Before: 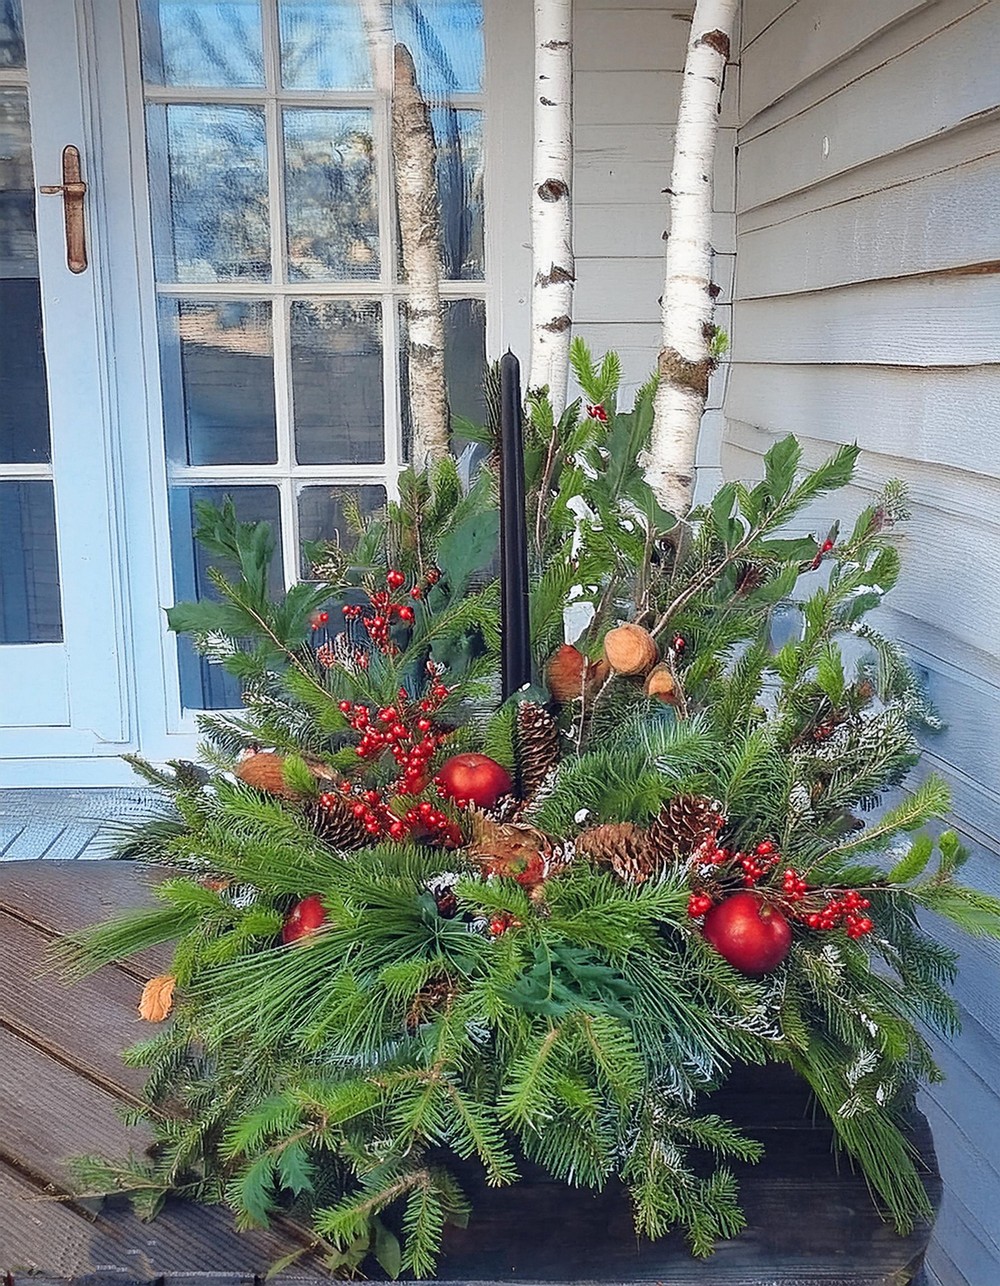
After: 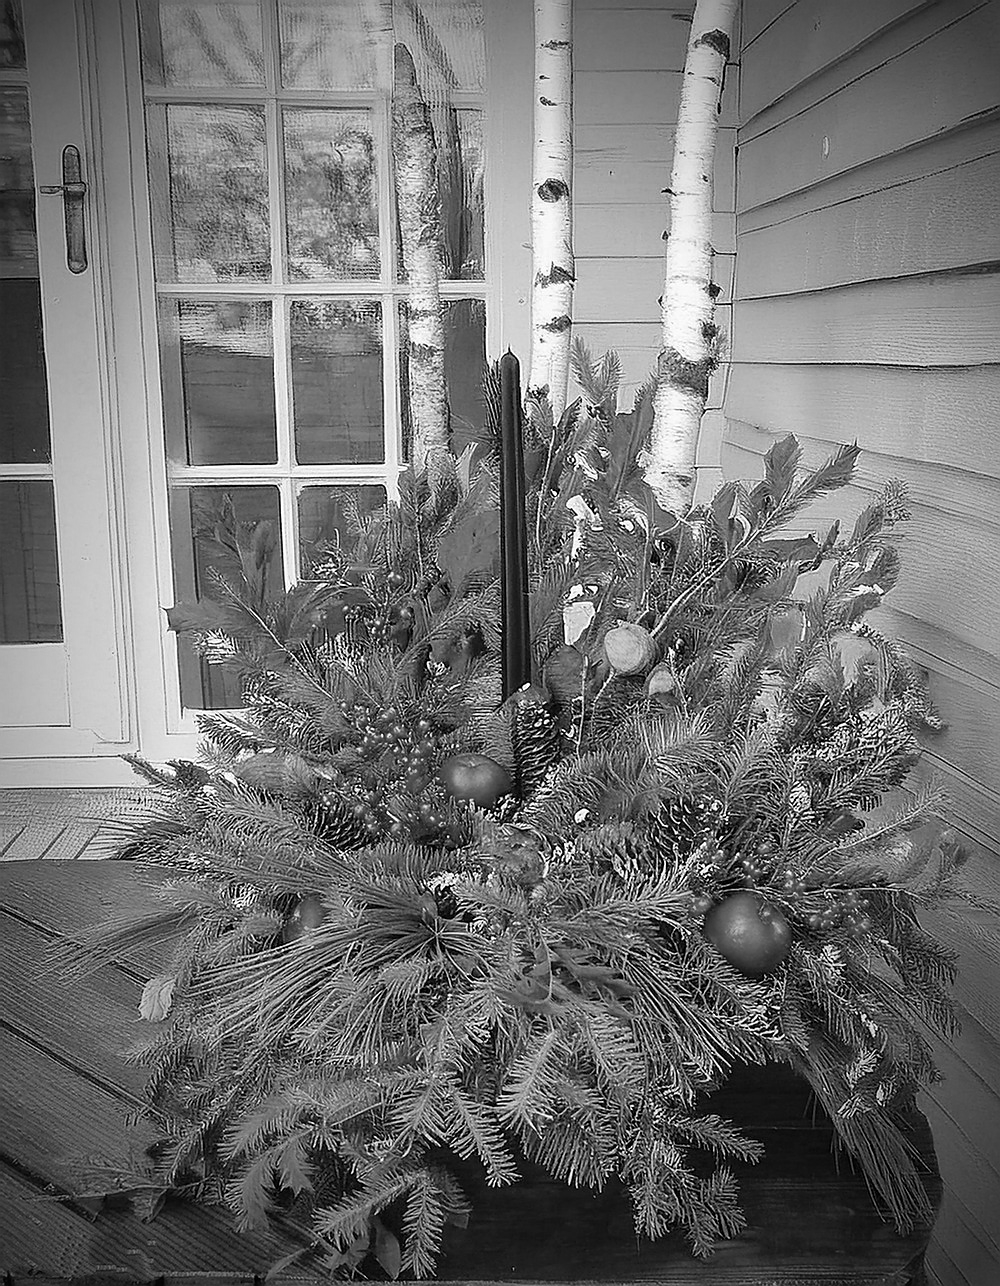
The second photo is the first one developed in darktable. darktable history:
monochrome: a 2.21, b -1.33, size 2.2
sharpen: radius 1, threshold 1
vignetting: fall-off start 67.5%, fall-off radius 67.23%, brightness -0.813, automatic ratio true
